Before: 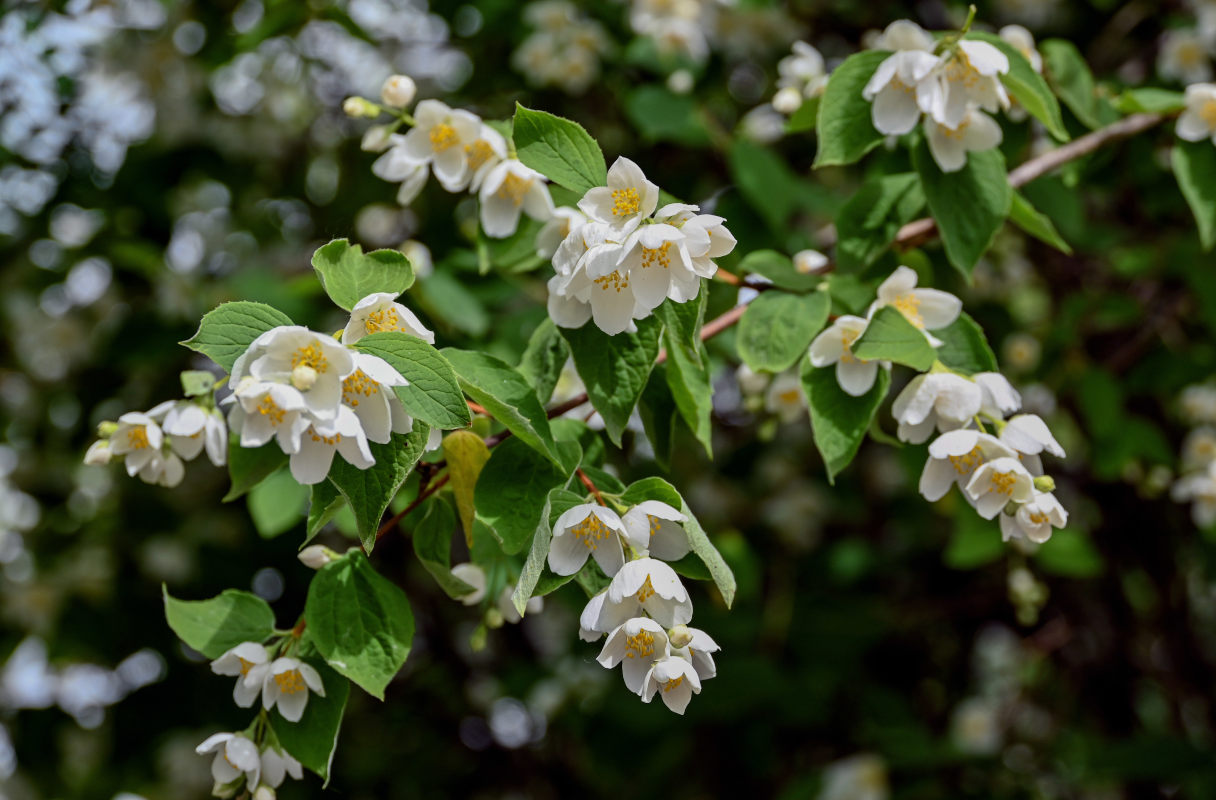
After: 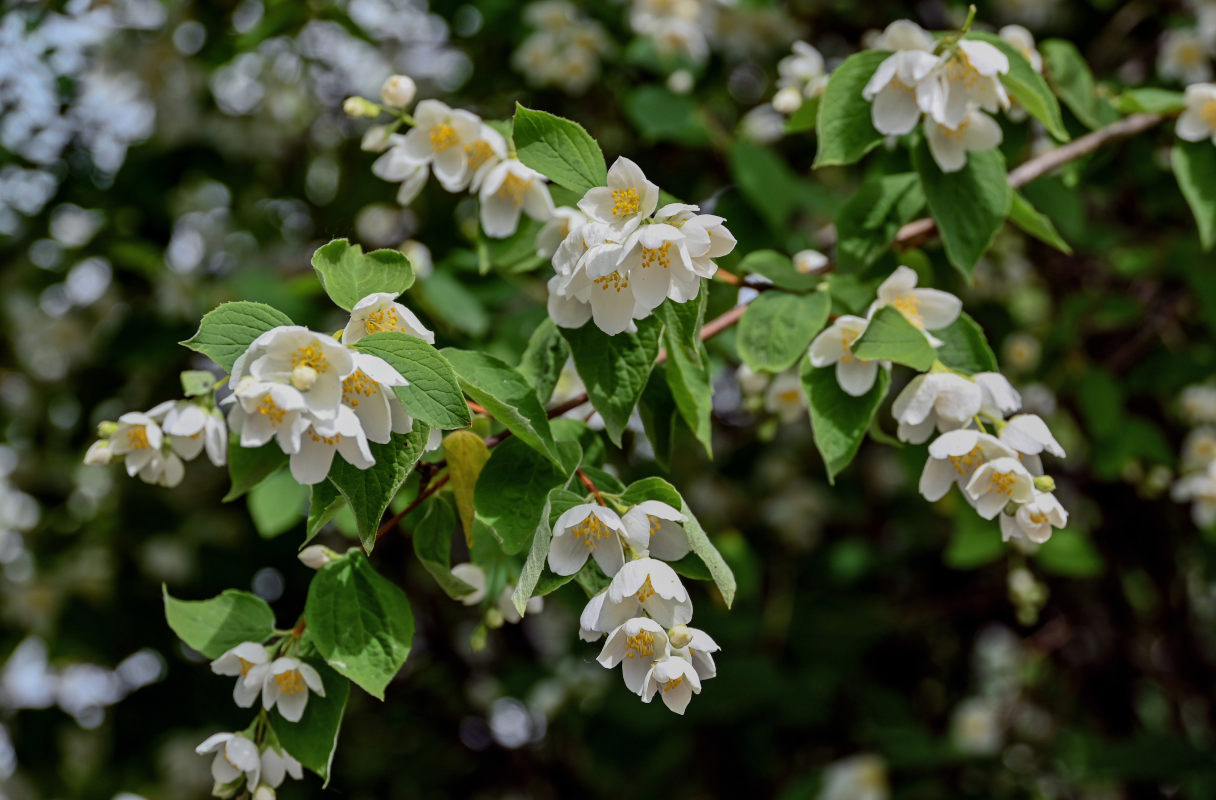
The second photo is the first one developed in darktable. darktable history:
shadows and highlights: radius 125.46, shadows 30.51, highlights -30.51, low approximation 0.01, soften with gaussian
exposure: exposure -0.157 EV, compensate highlight preservation false
